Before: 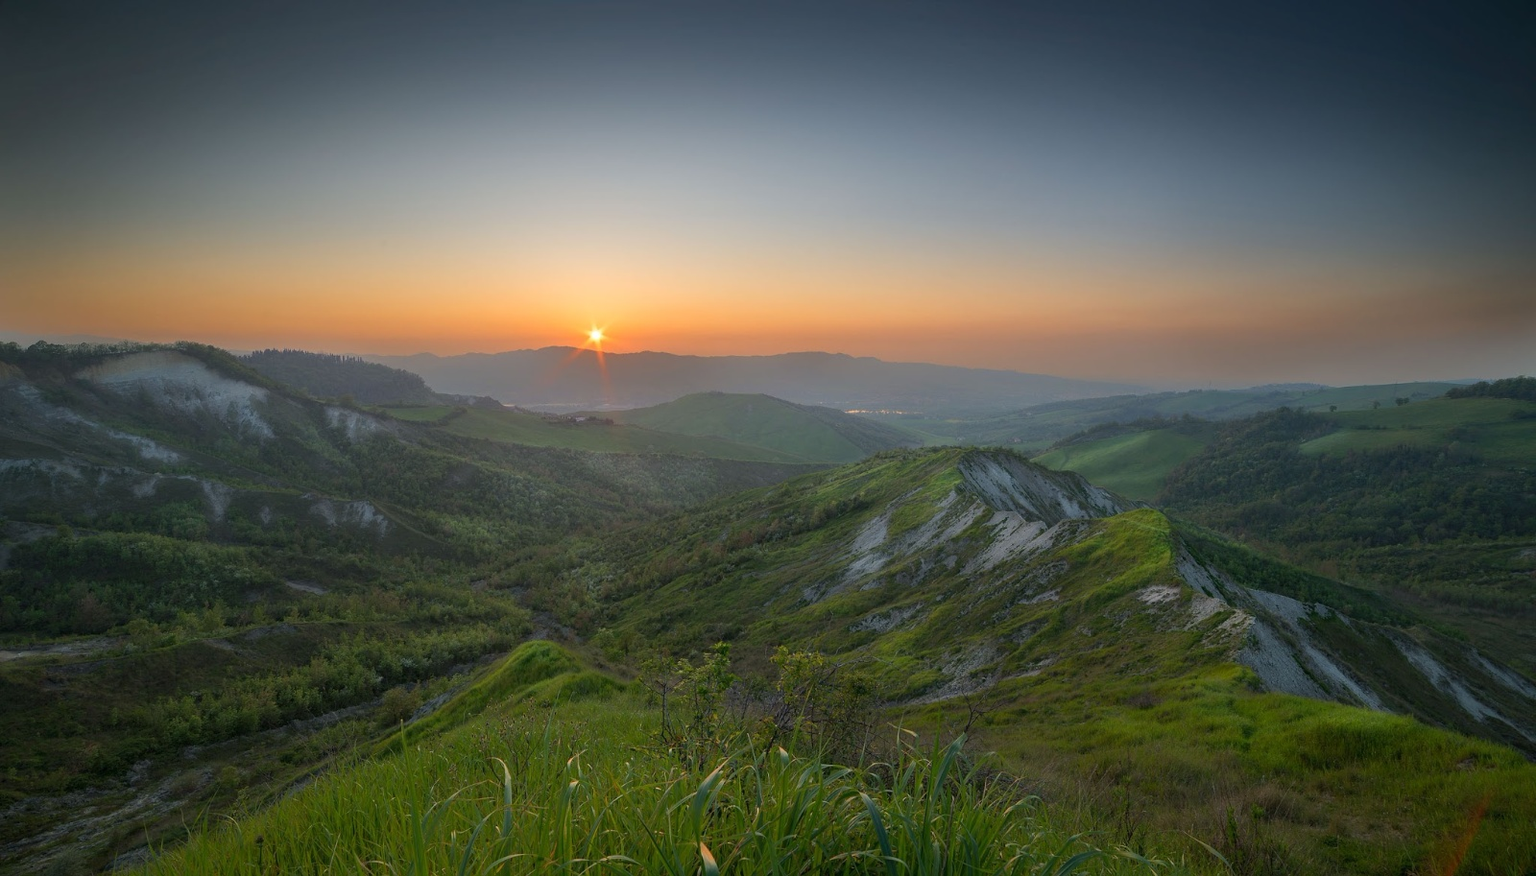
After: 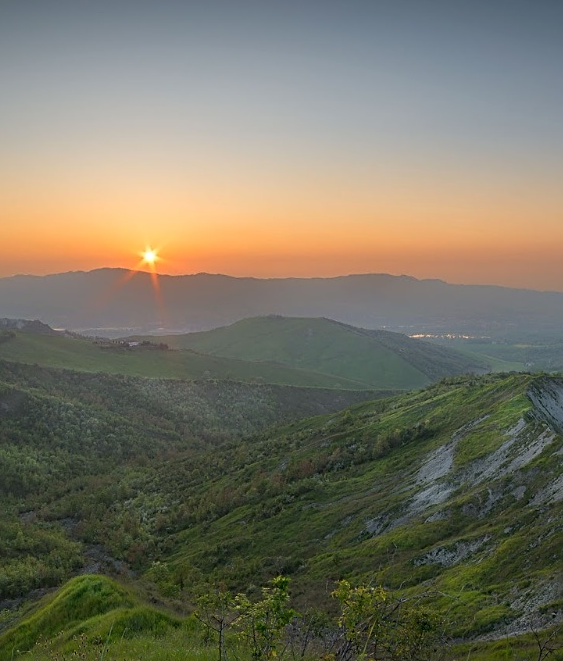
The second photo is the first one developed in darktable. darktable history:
crop and rotate: left 29.476%, top 10.214%, right 35.32%, bottom 17.333%
sharpen: on, module defaults
tone equalizer: on, module defaults
